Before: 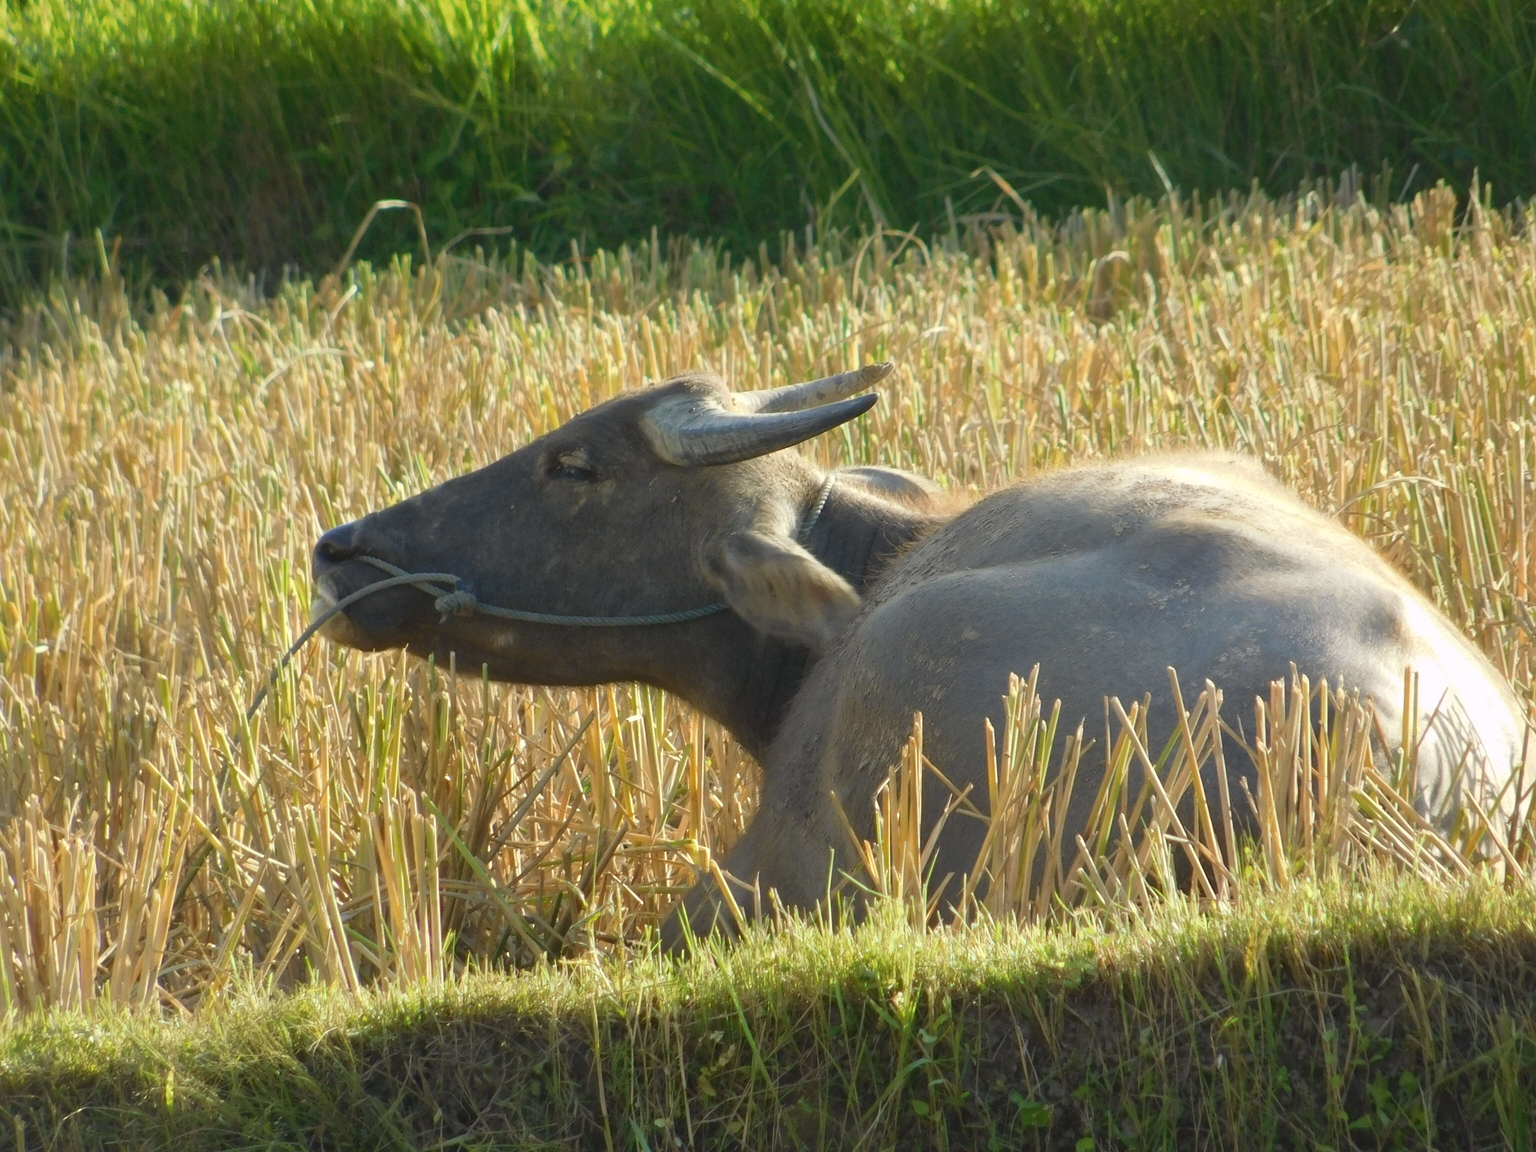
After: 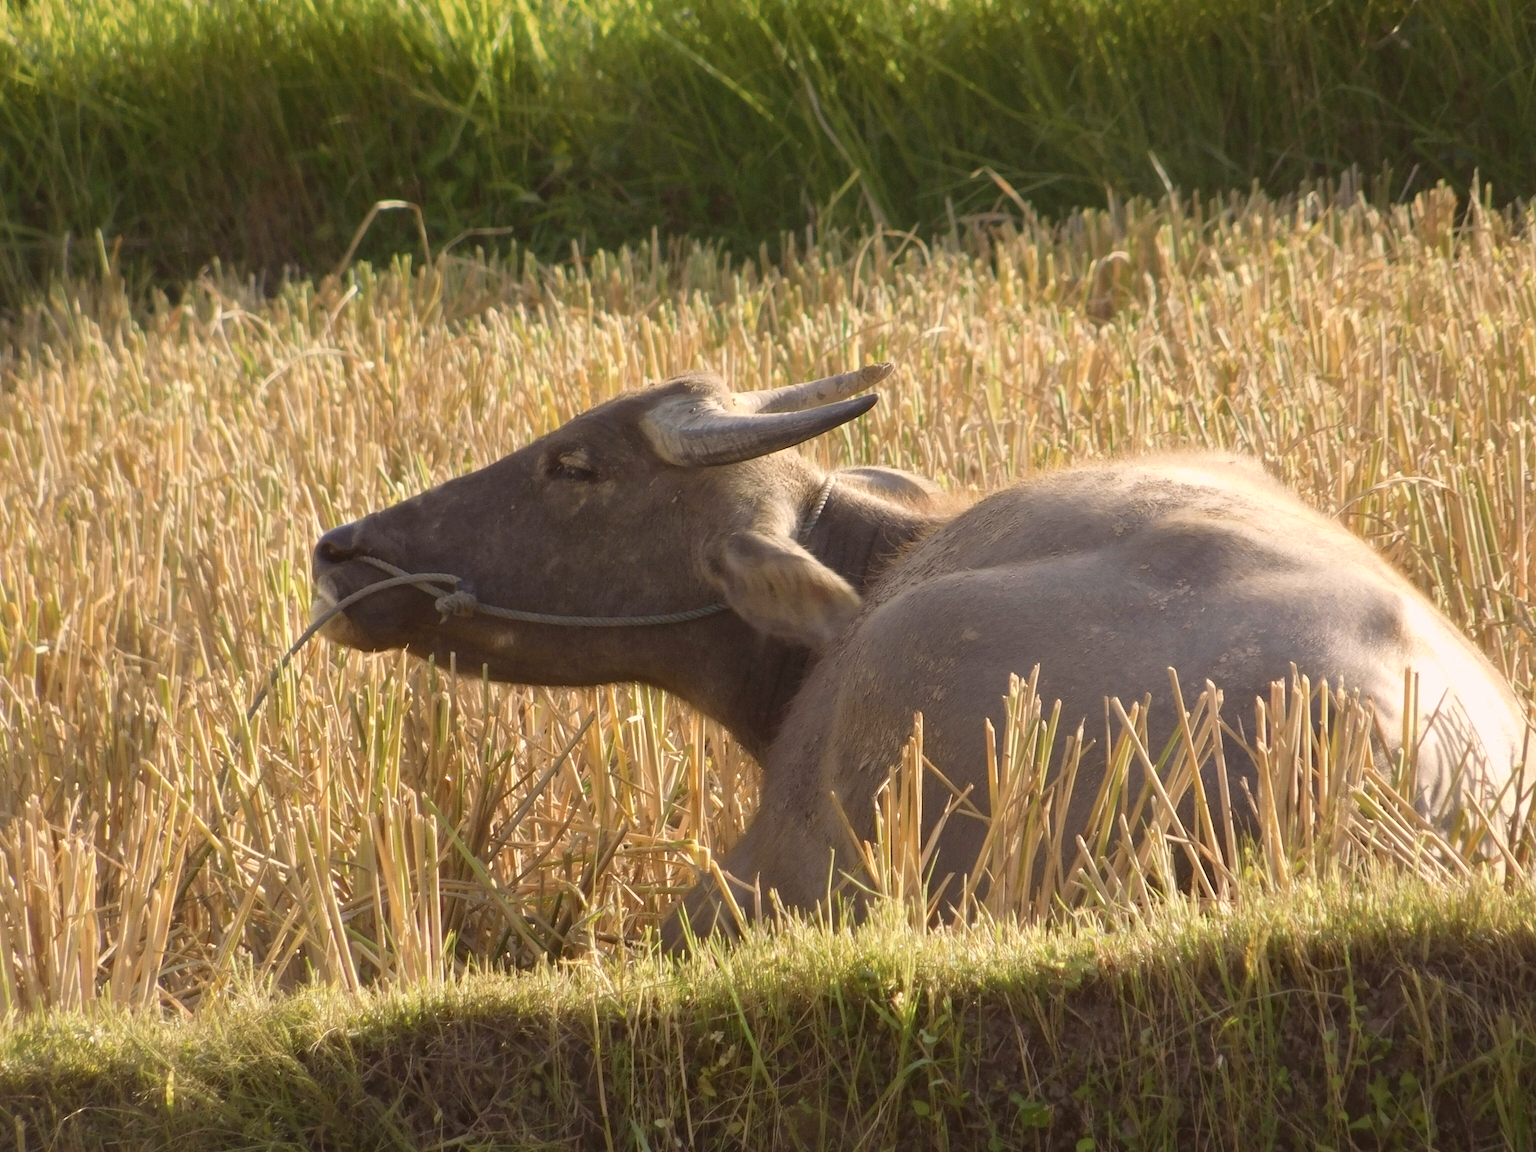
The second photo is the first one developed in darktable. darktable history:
color correction: highlights a* 10.22, highlights b* 9.75, shadows a* 7.92, shadows b* 8.07, saturation 0.776
